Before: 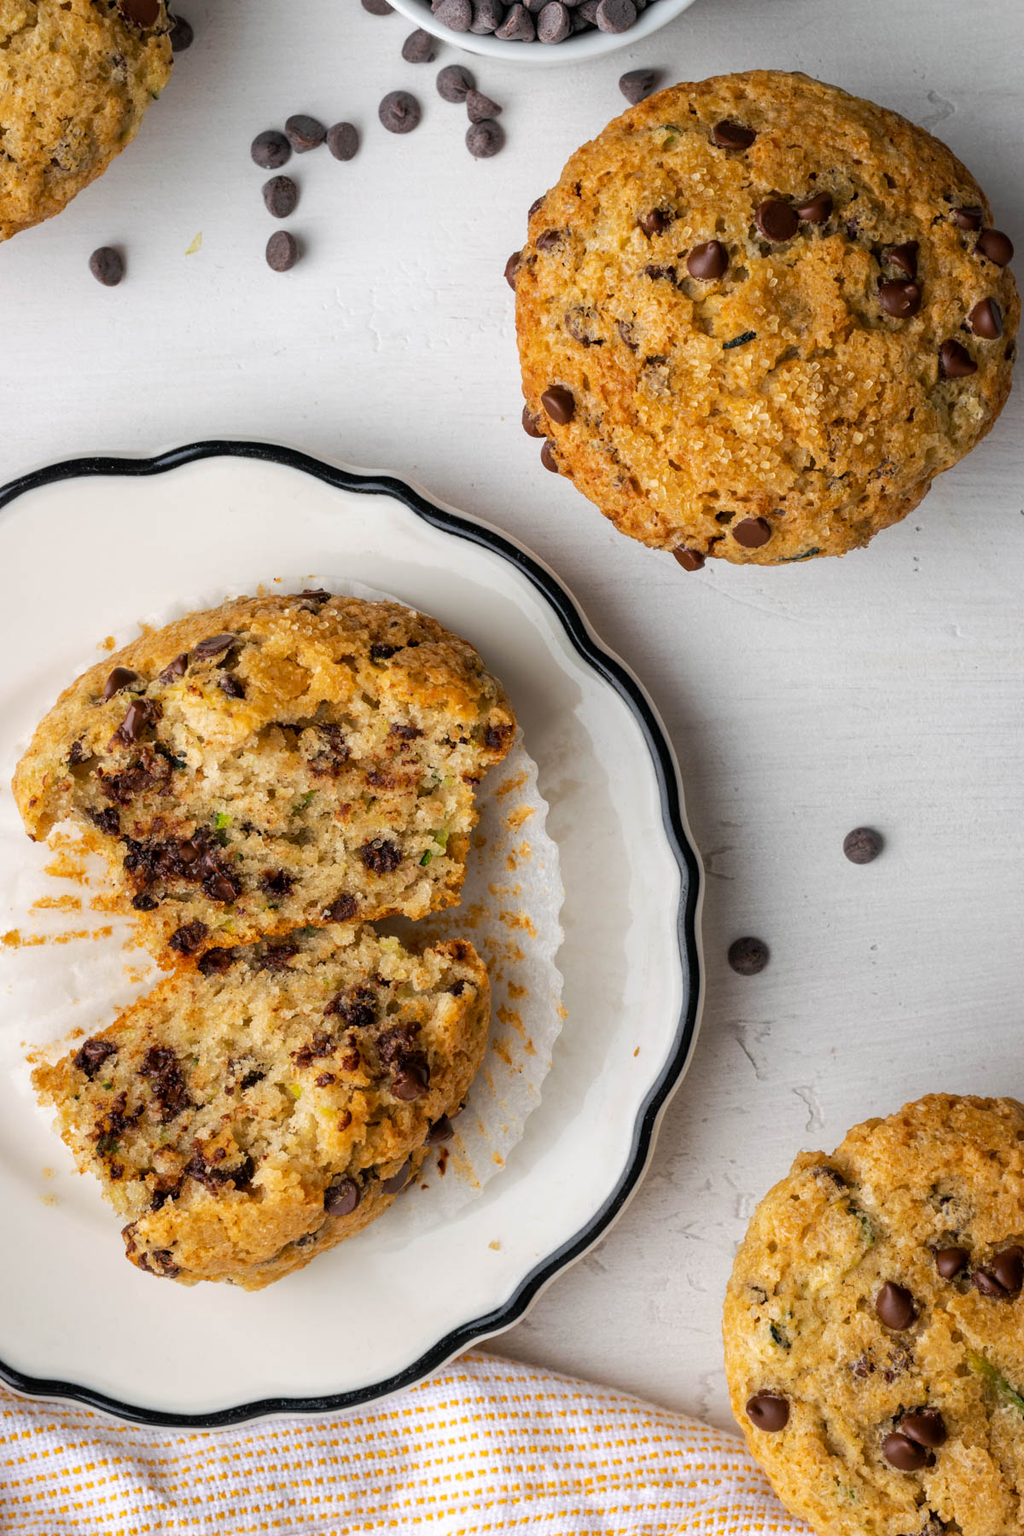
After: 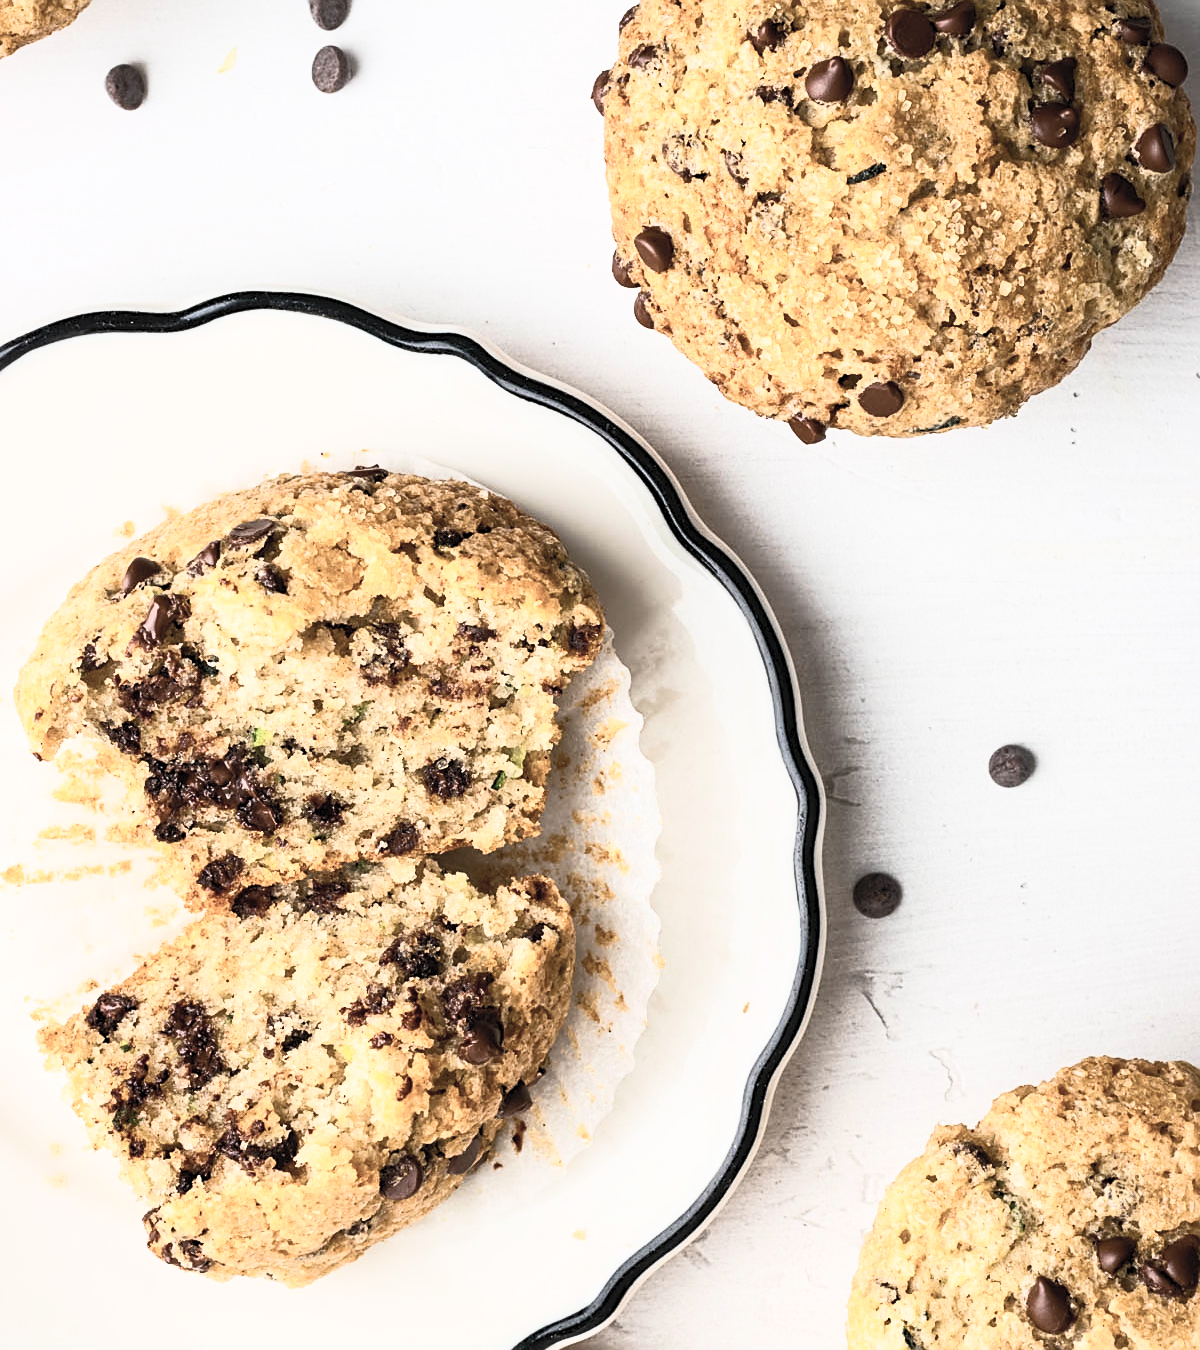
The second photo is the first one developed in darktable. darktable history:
velvia: on, module defaults
color balance: on, module defaults
crop and rotate: top 12.5%, bottom 12.5%
contrast brightness saturation: contrast 0.57, brightness 0.57, saturation -0.34
exposure: exposure -0.064 EV, compensate highlight preservation false
sharpen: on, module defaults
